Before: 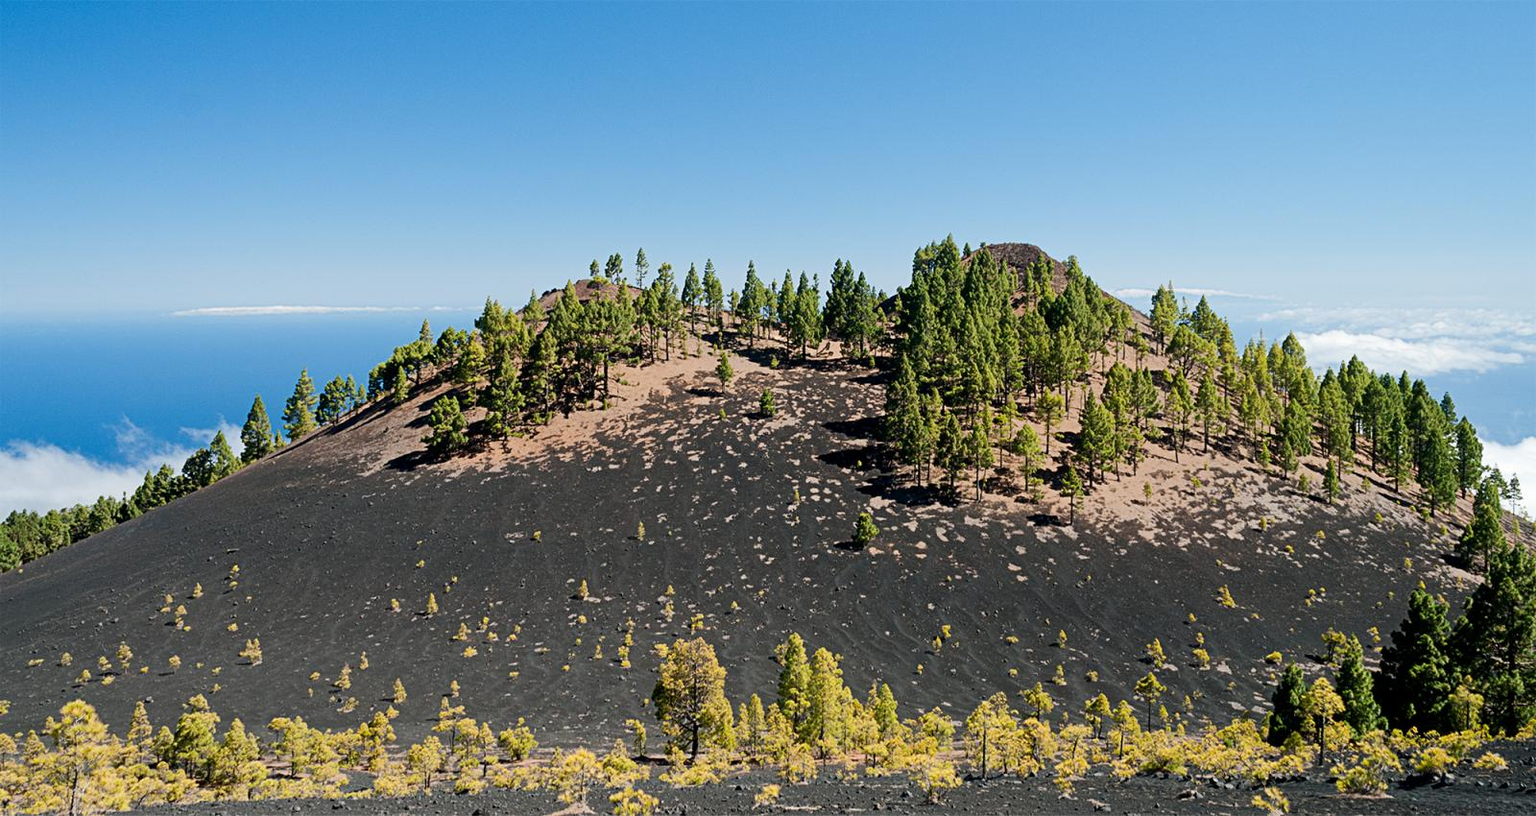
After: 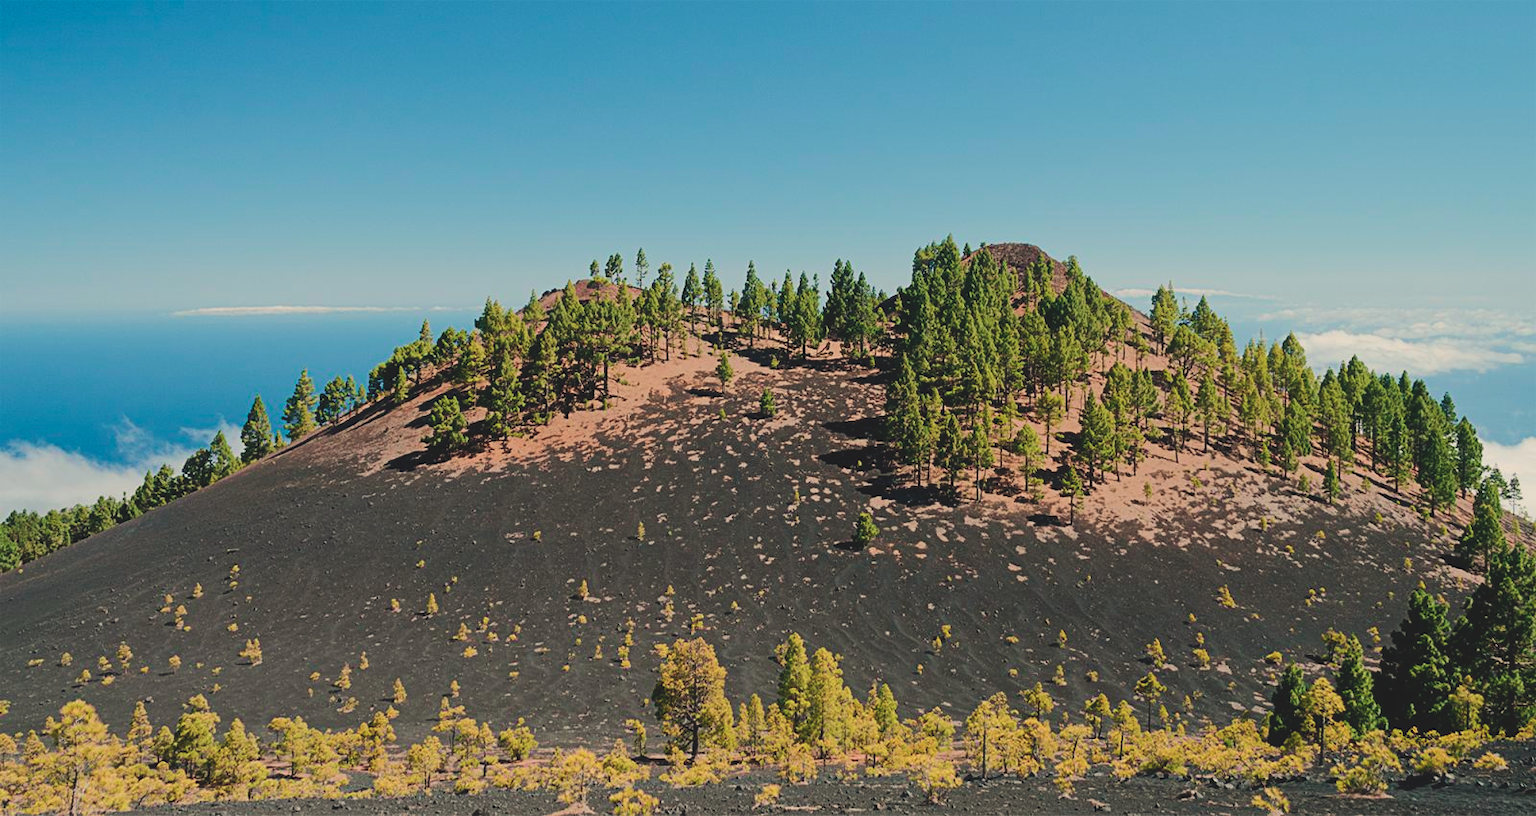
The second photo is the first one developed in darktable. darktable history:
color balance rgb: perceptual saturation grading › global saturation 25%, perceptual brilliance grading › mid-tones 10%, perceptual brilliance grading › shadows 15%, global vibrance 20%
velvia: strength 15%
exposure: black level correction -0.015, exposure -0.5 EV, compensate highlight preservation false
color contrast: blue-yellow contrast 0.7
white balance: red 1.045, blue 0.932
